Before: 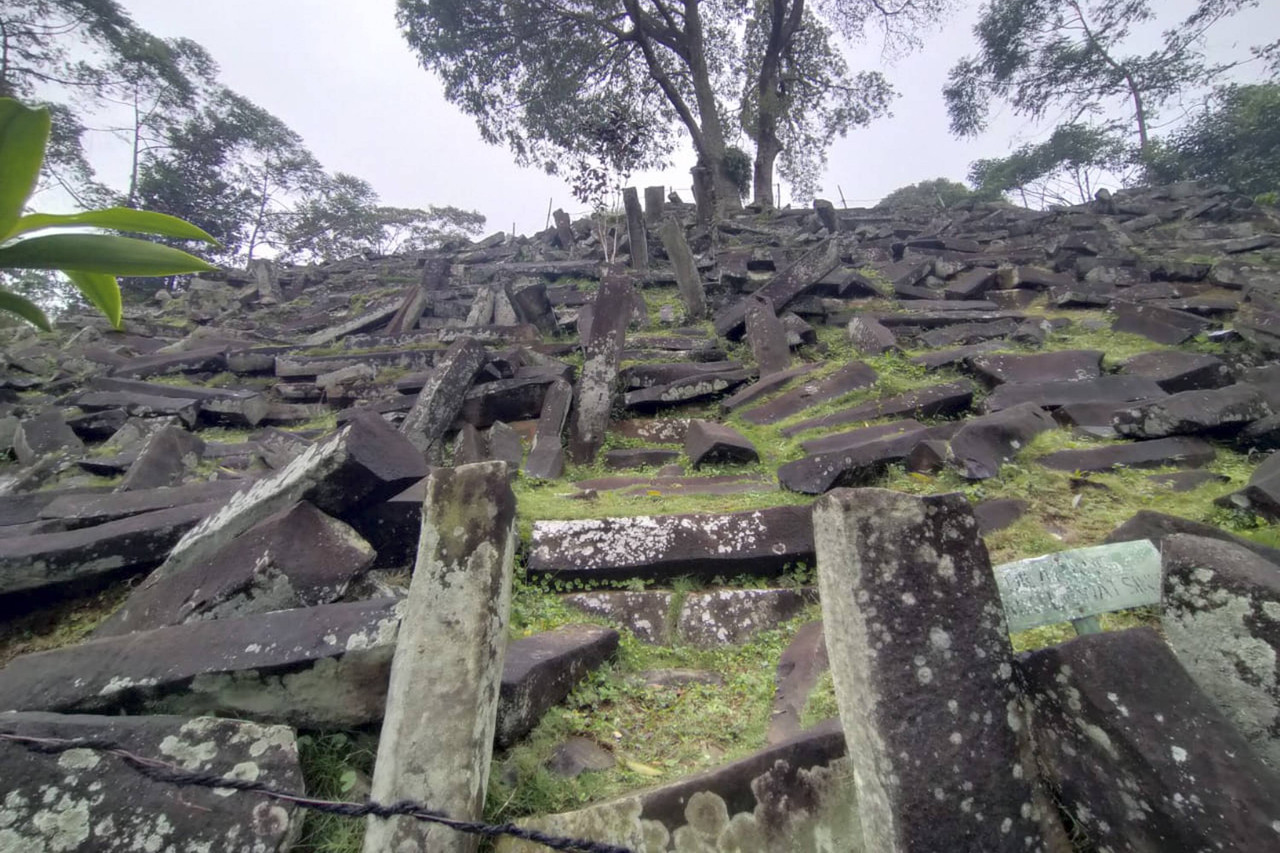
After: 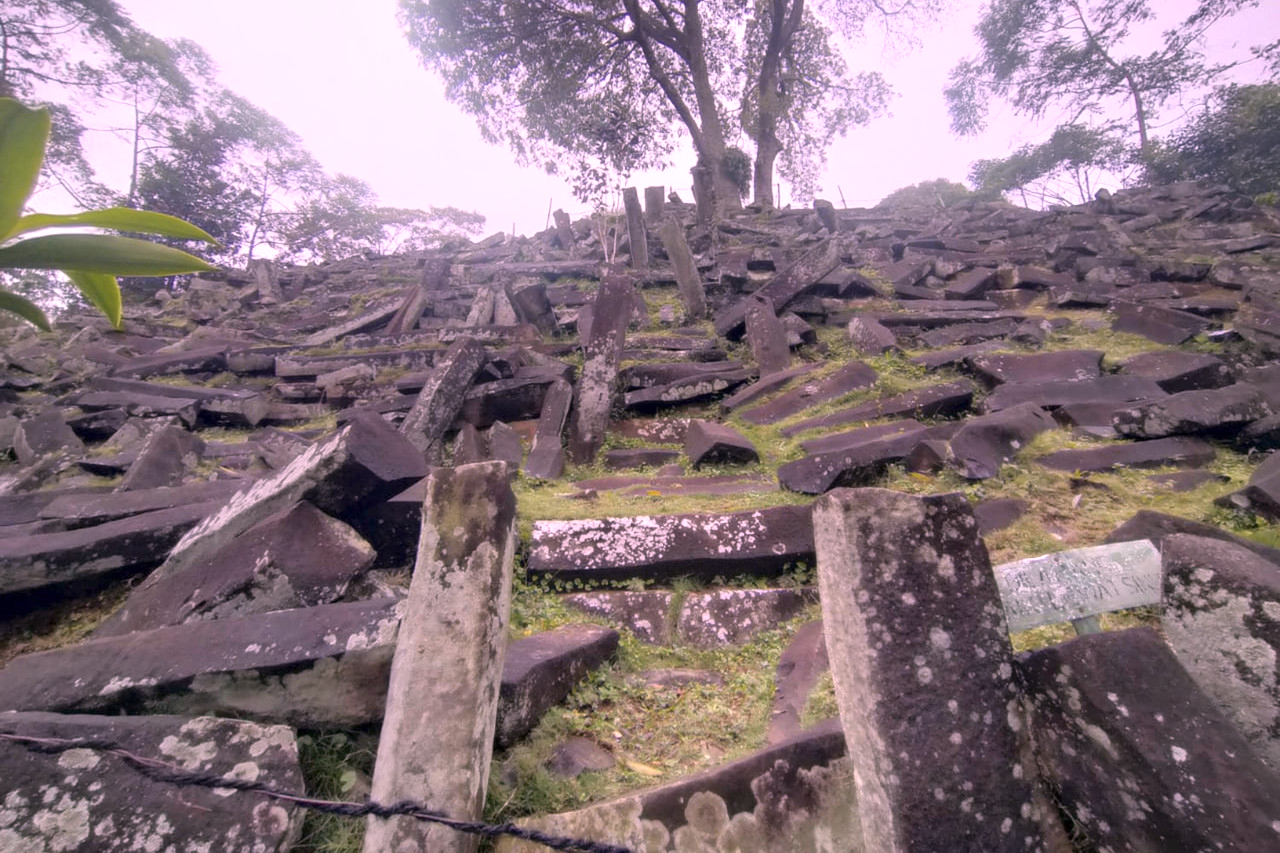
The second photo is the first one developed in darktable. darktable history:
base curve: curves: ch0 [(0, 0) (0.472, 0.455) (1, 1)], preserve colors none
bloom: size 13.65%, threshold 98.39%, strength 4.82%
white balance: red 1.188, blue 1.11
